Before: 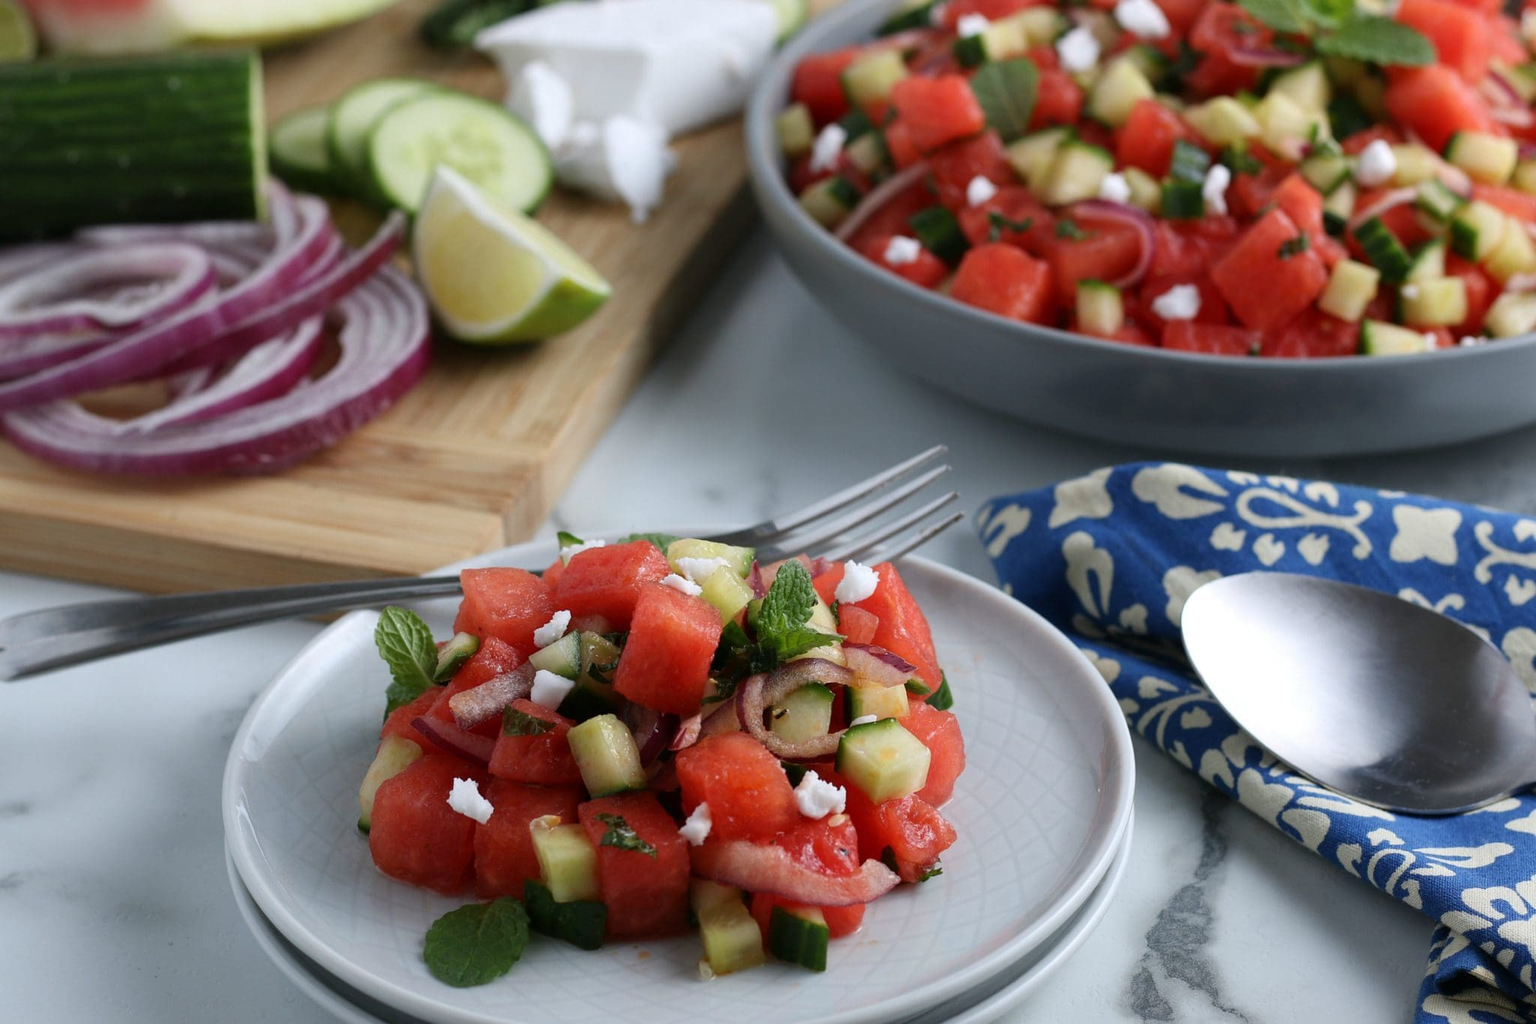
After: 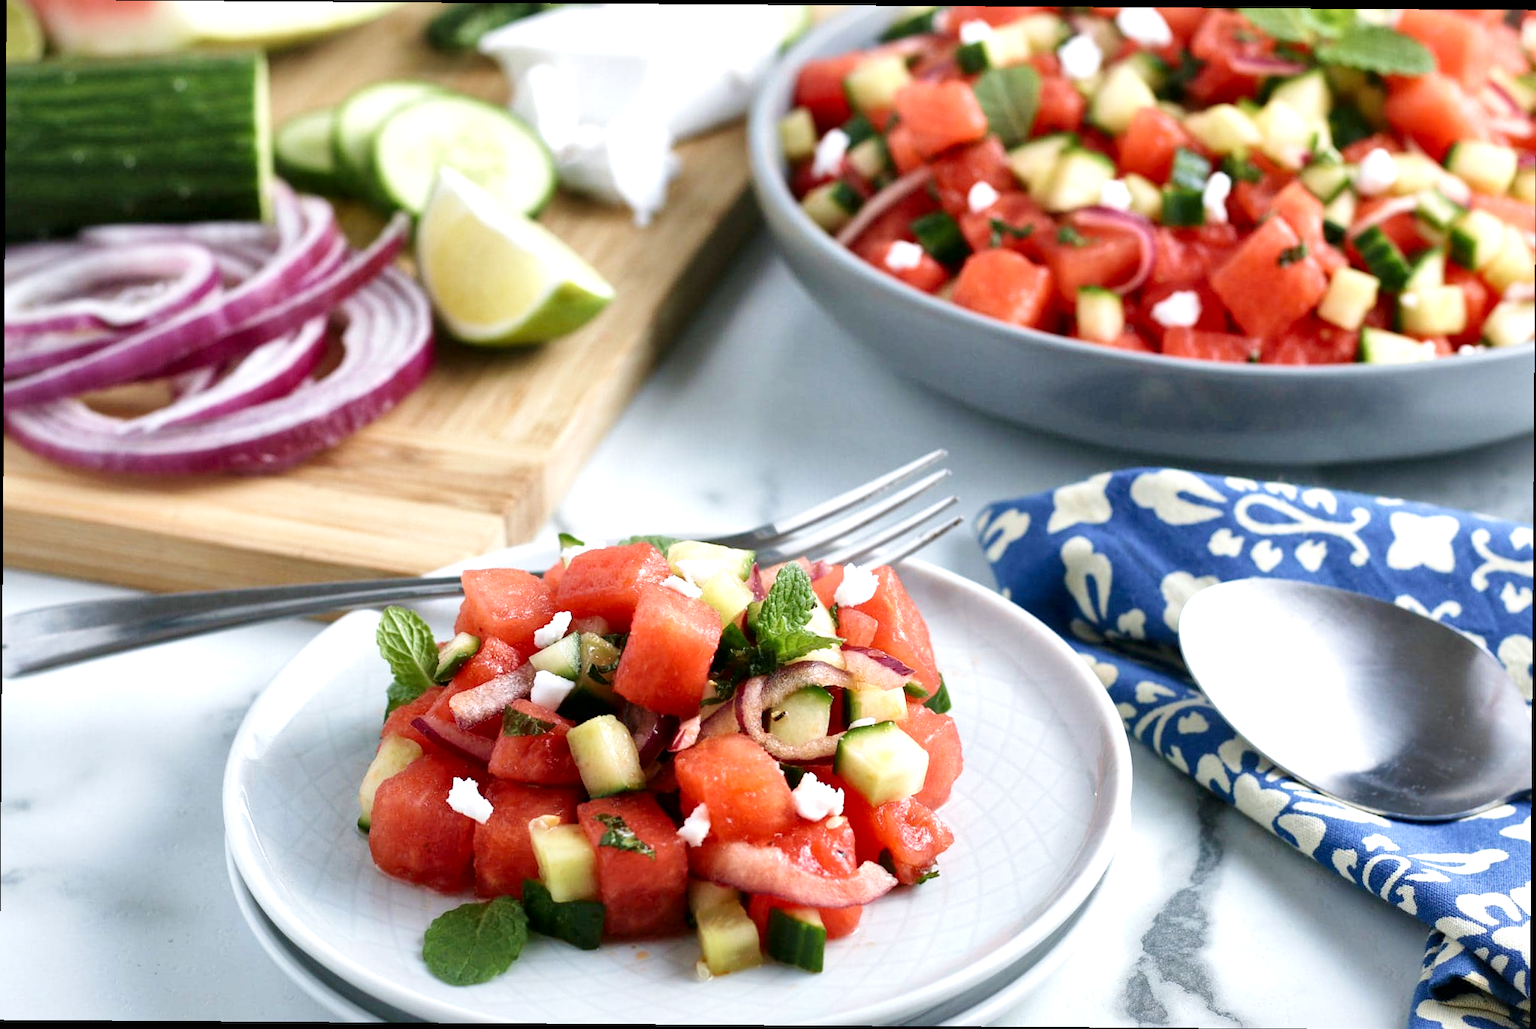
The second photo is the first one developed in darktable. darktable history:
crop and rotate: angle -0.394°
velvia: on, module defaults
exposure: black level correction 0, exposure 0.698 EV, compensate highlight preservation false
tone curve: curves: ch0 [(0, 0) (0.003, 0.004) (0.011, 0.015) (0.025, 0.033) (0.044, 0.058) (0.069, 0.091) (0.1, 0.131) (0.136, 0.179) (0.177, 0.233) (0.224, 0.296) (0.277, 0.364) (0.335, 0.434) (0.399, 0.511) (0.468, 0.584) (0.543, 0.656) (0.623, 0.729) (0.709, 0.799) (0.801, 0.874) (0.898, 0.936) (1, 1)], preserve colors none
local contrast: mode bilateral grid, contrast 25, coarseness 59, detail 151%, midtone range 0.2
